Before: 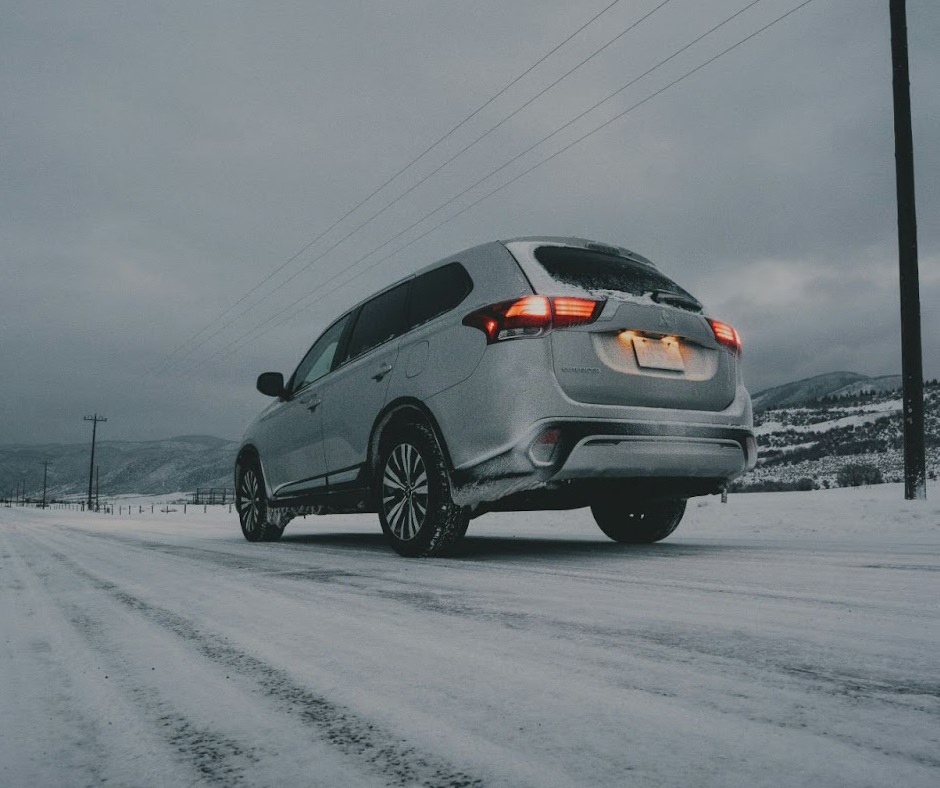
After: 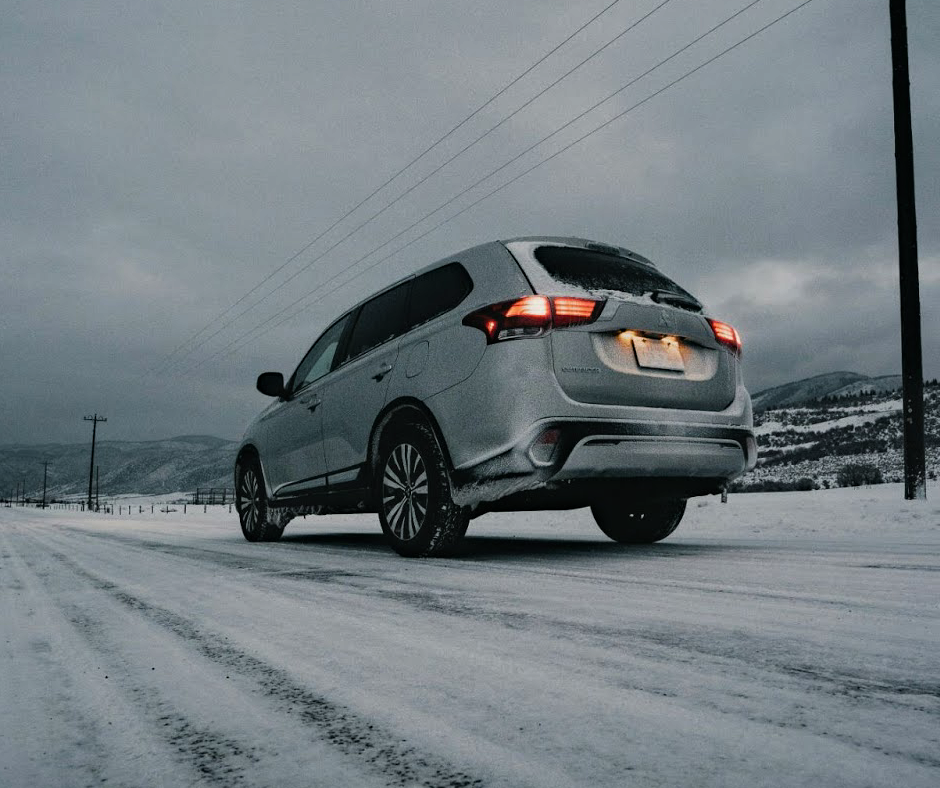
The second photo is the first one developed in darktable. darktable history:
haze removal: compatibility mode true, adaptive false
filmic rgb: black relative exposure -9.08 EV, white relative exposure 2.3 EV, hardness 7.49
